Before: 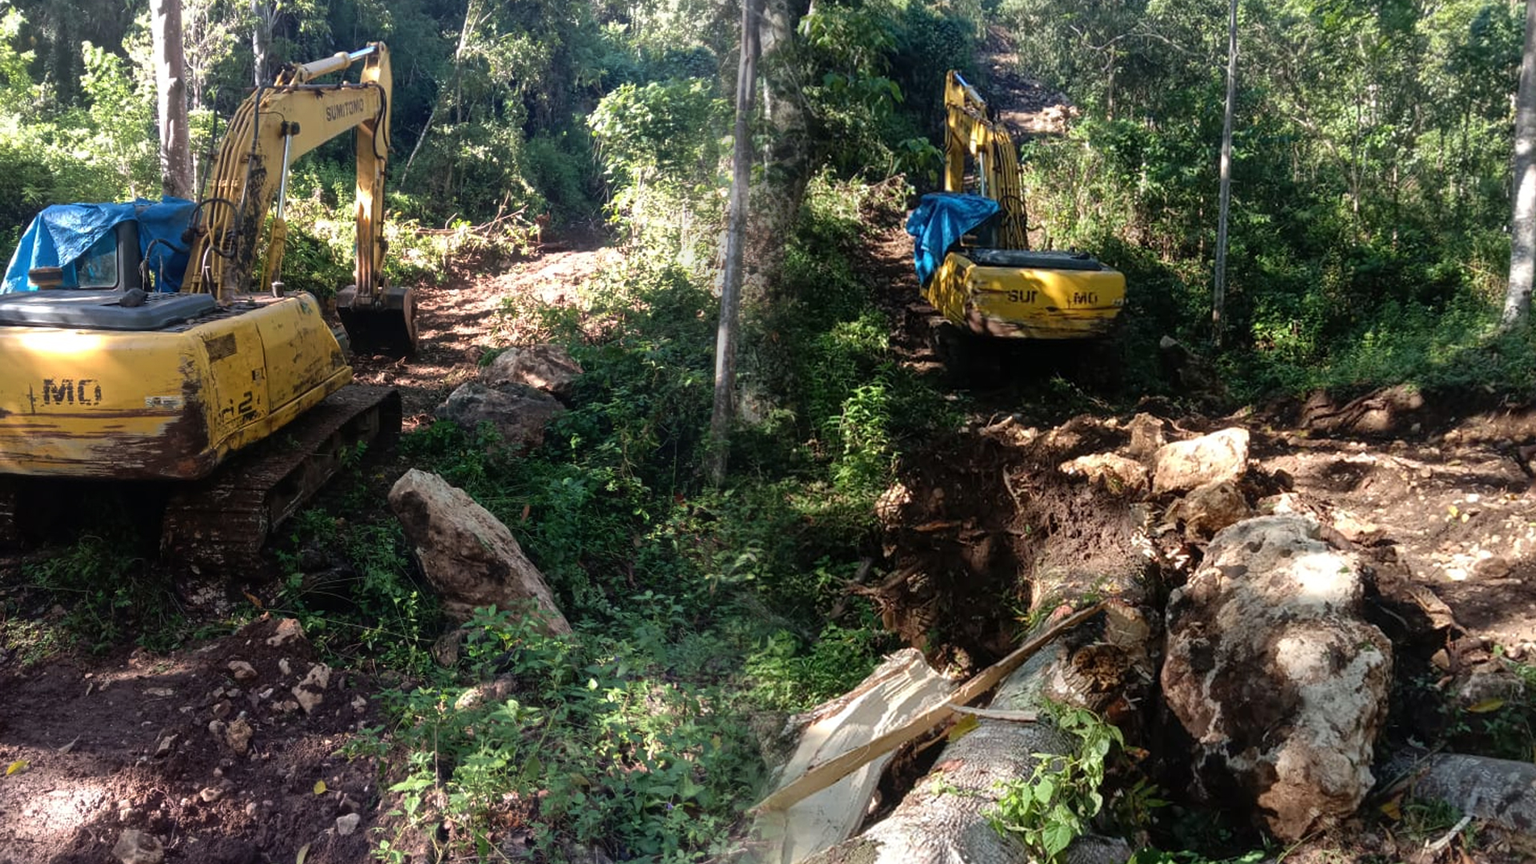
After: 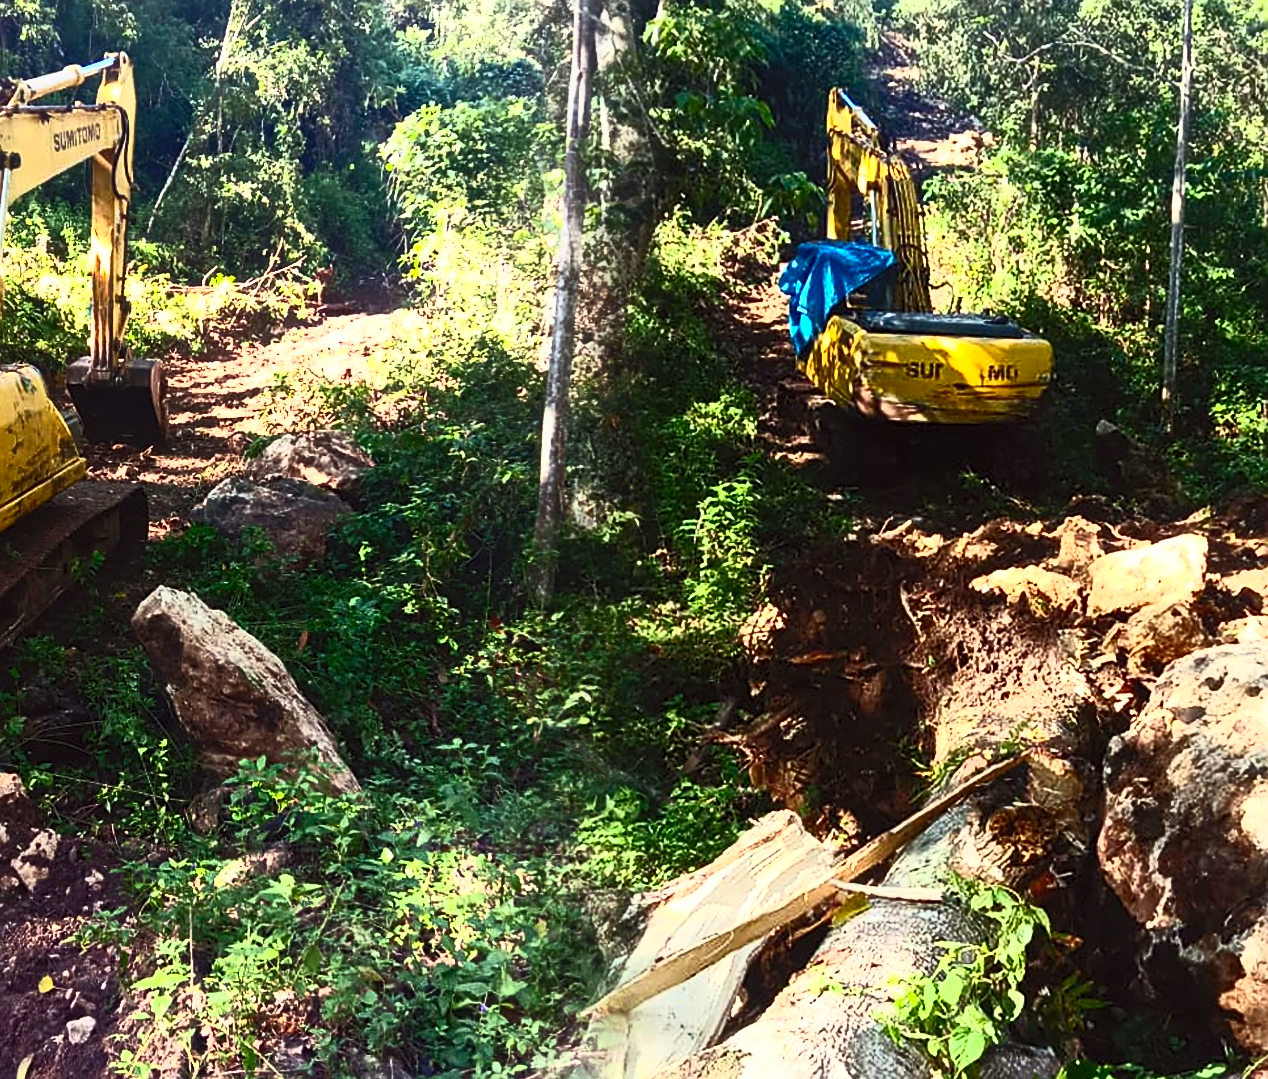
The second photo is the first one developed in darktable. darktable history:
crop and rotate: left 18.442%, right 15.508%
color correction: highlights a* -0.95, highlights b* 4.5, shadows a* 3.55
contrast brightness saturation: contrast 0.83, brightness 0.59, saturation 0.59
sharpen: on, module defaults
